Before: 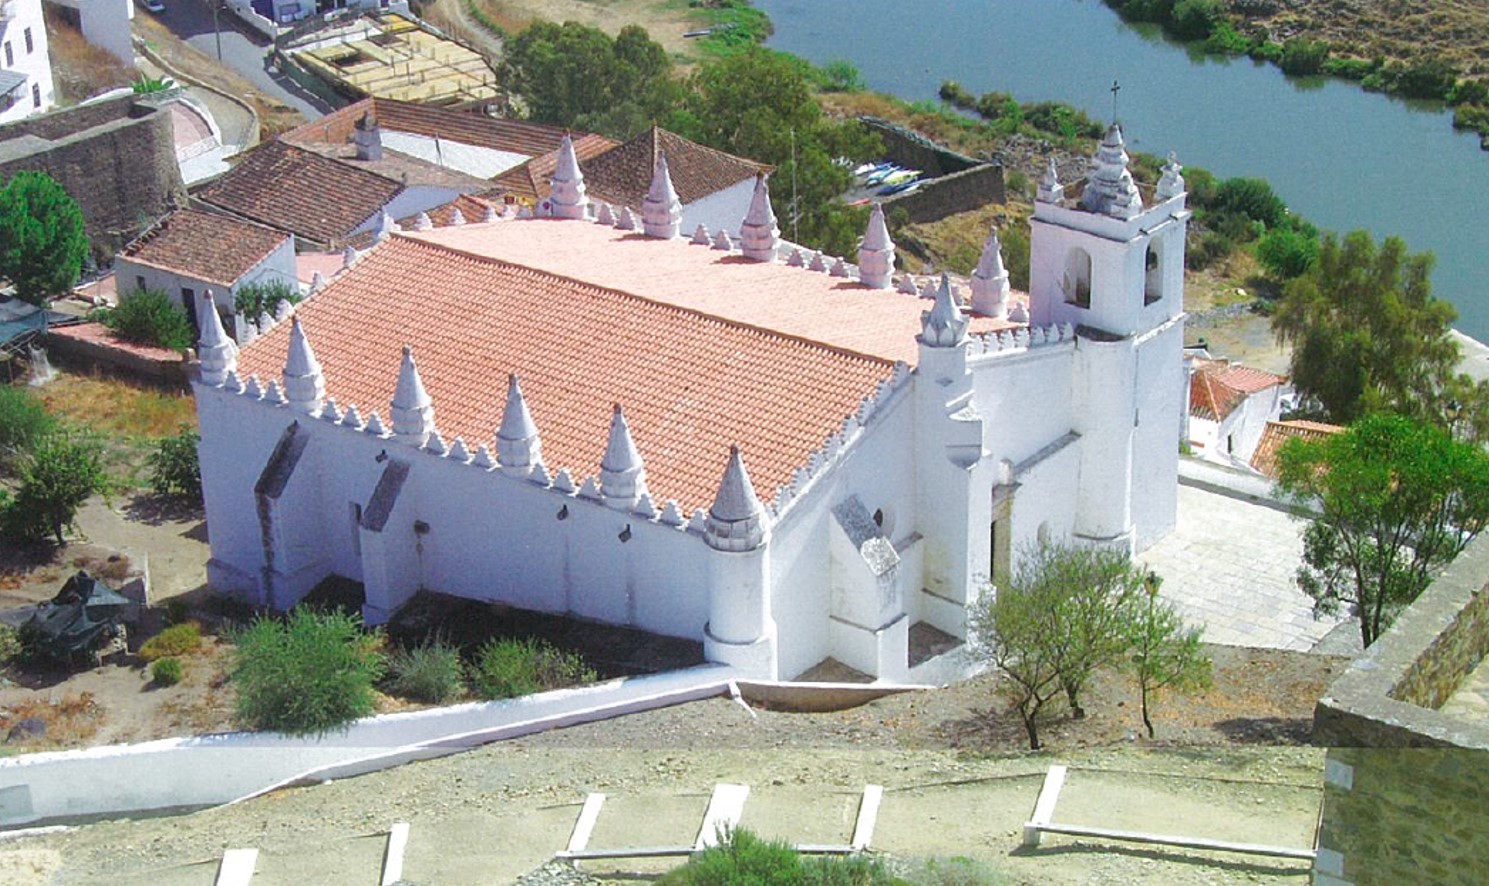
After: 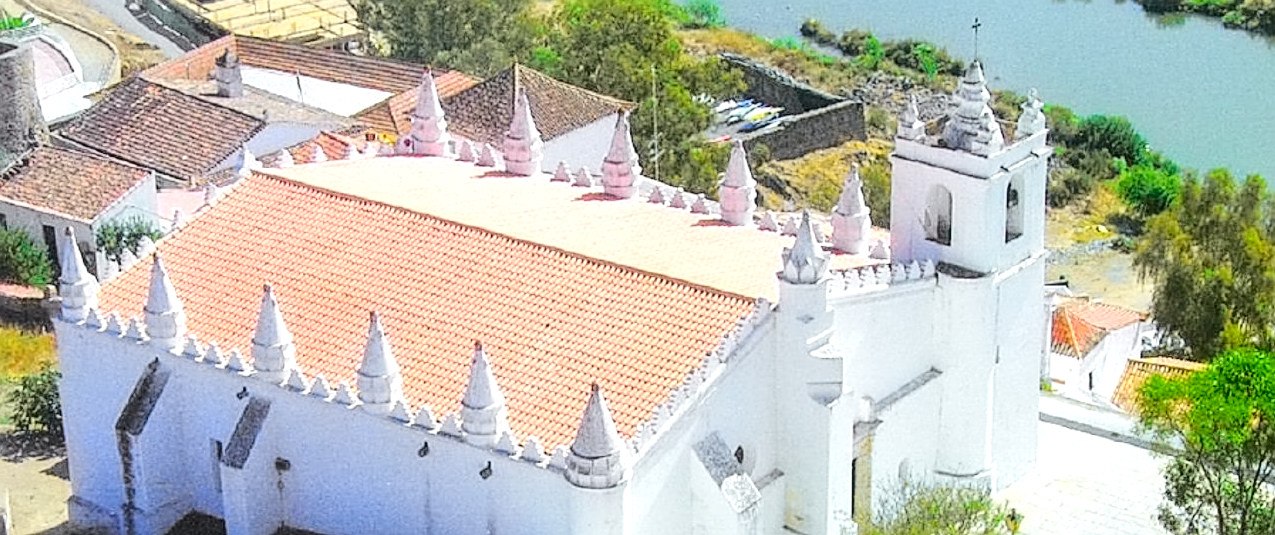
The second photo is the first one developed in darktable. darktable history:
color correction: saturation 1.11
local contrast: on, module defaults
contrast equalizer: y [[0.5 ×6], [0.5 ×6], [0.5 ×6], [0 ×6], [0, 0.039, 0.251, 0.29, 0.293, 0.292]]
tone curve: curves: ch0 [(0, 0) (0.11, 0.061) (0.256, 0.259) (0.398, 0.494) (0.498, 0.611) (0.65, 0.757) (0.835, 0.883) (1, 0.961)]; ch1 [(0, 0) (0.346, 0.307) (0.408, 0.369) (0.453, 0.457) (0.482, 0.479) (0.502, 0.498) (0.521, 0.51) (0.553, 0.554) (0.618, 0.65) (0.693, 0.727) (1, 1)]; ch2 [(0, 0) (0.366, 0.337) (0.434, 0.46) (0.485, 0.494) (0.5, 0.494) (0.511, 0.508) (0.537, 0.55) (0.579, 0.599) (0.621, 0.693) (1, 1)], color space Lab, independent channels, preserve colors none
sharpen: on, module defaults
exposure: black level correction -0.002, exposure 0.54 EV, compensate highlight preservation false
crop and rotate: left 9.345%, top 7.22%, right 4.982%, bottom 32.331%
